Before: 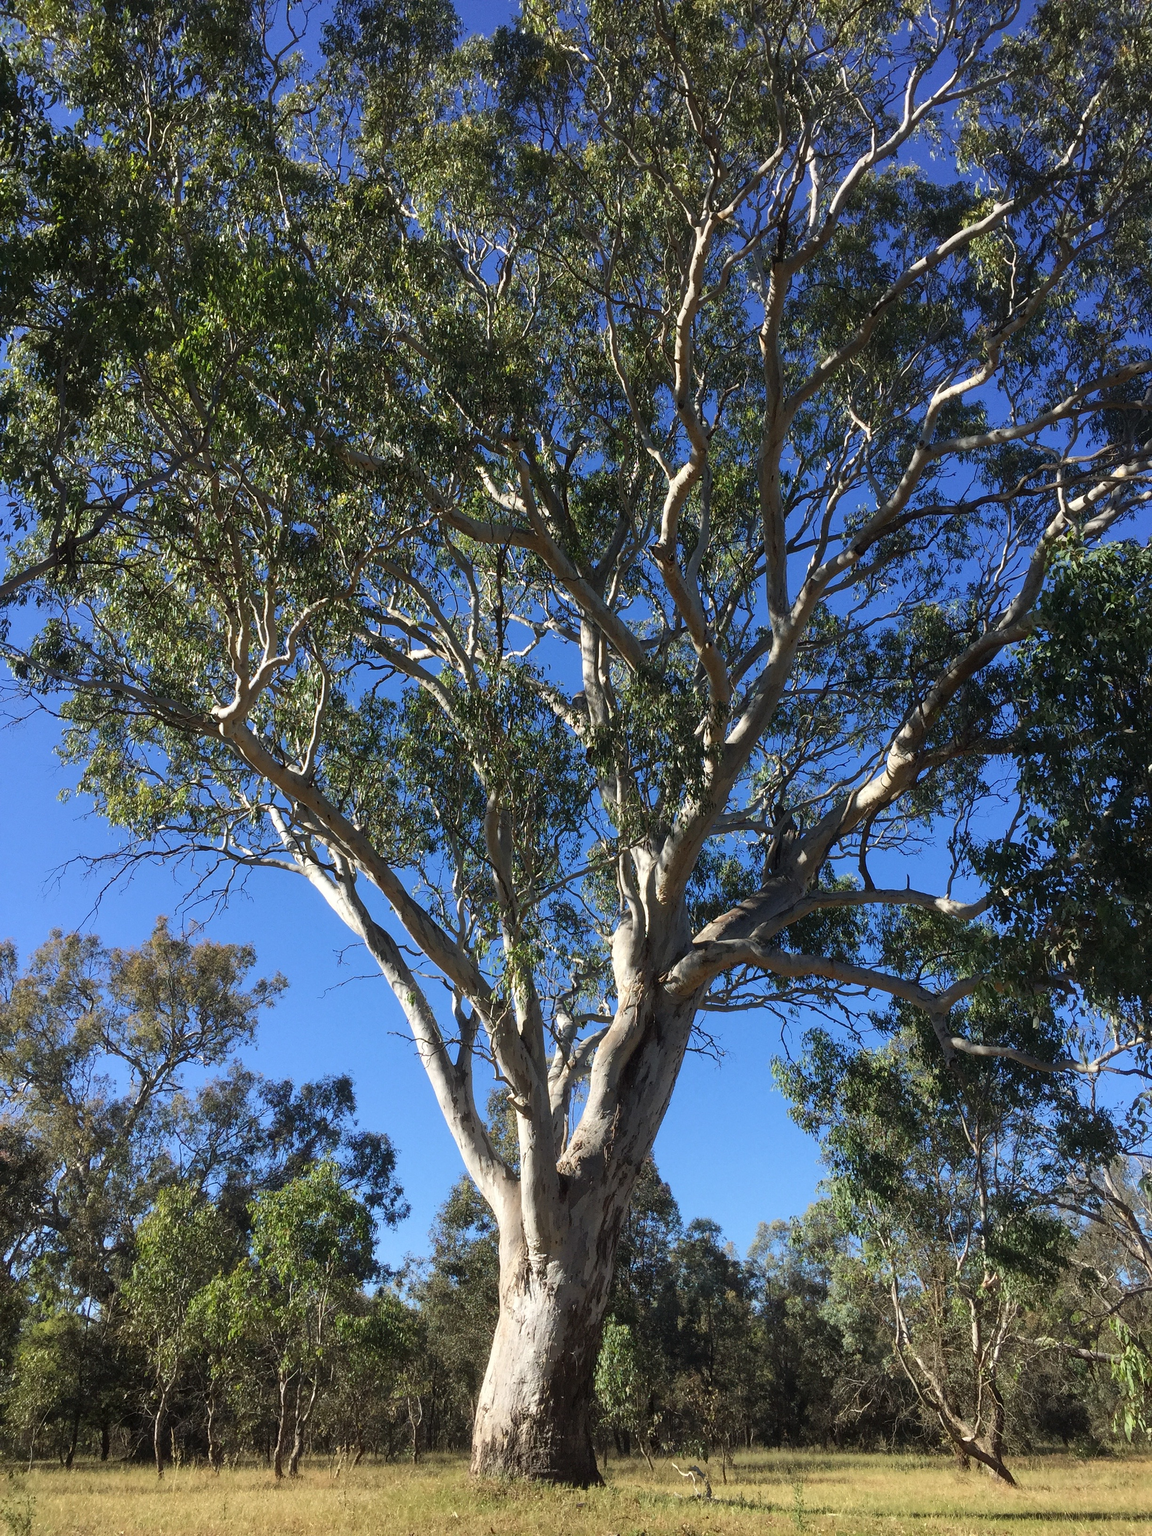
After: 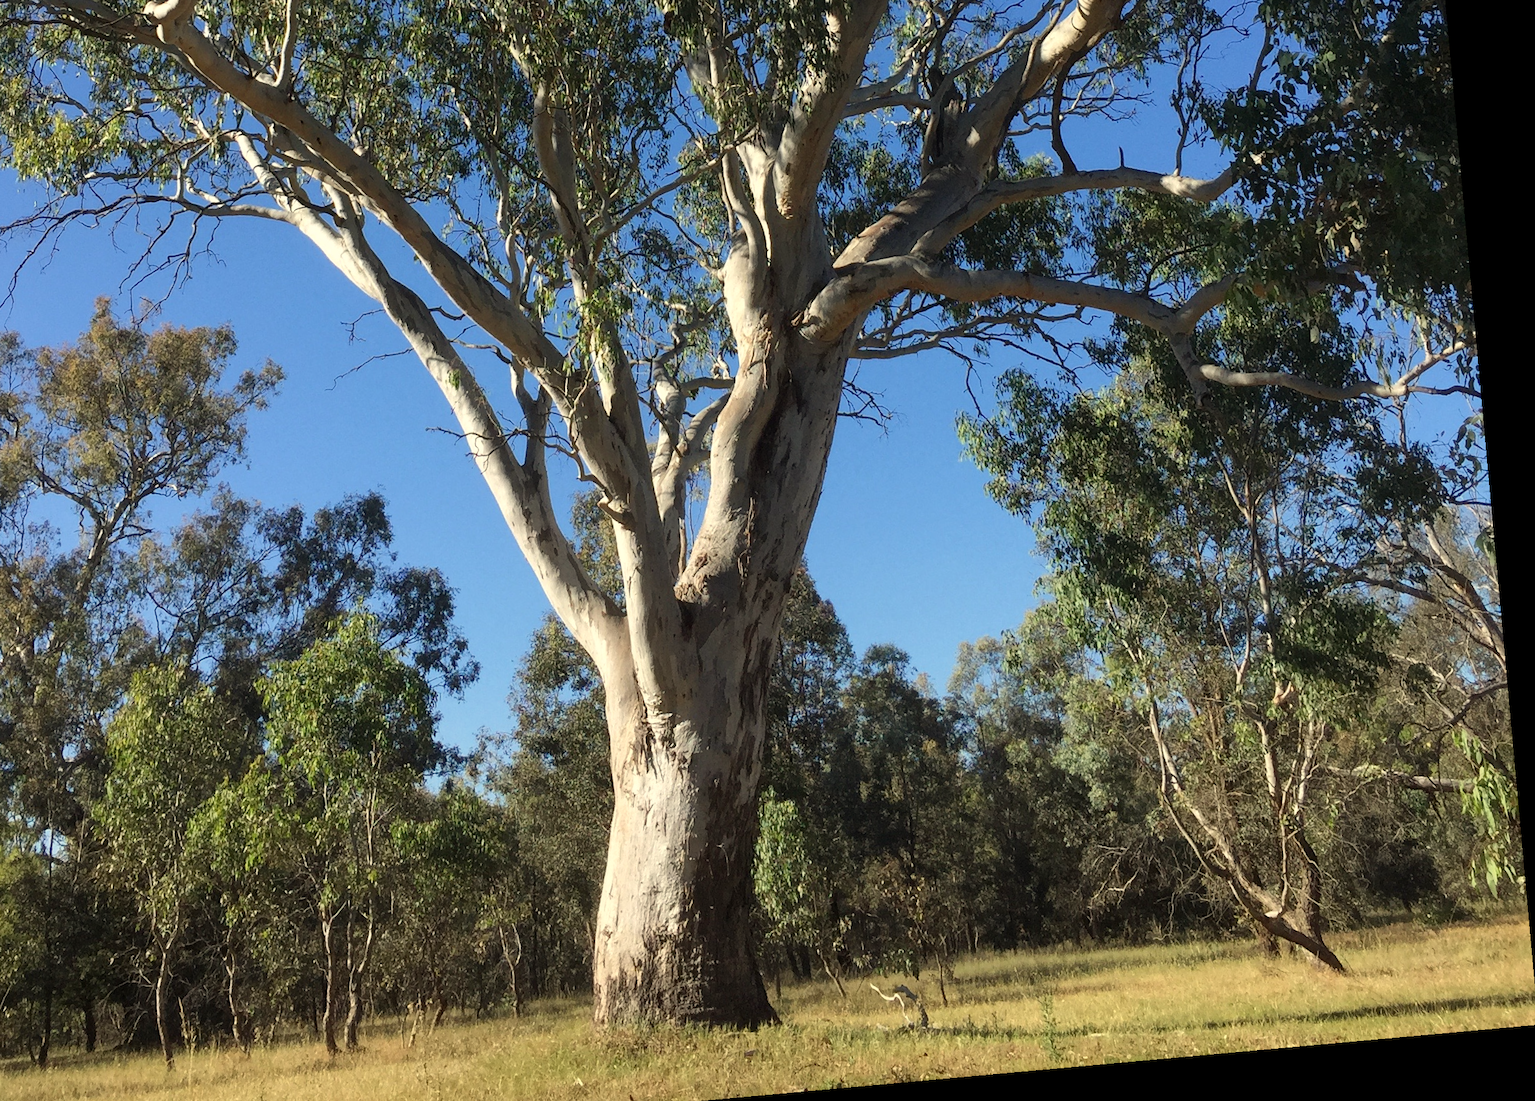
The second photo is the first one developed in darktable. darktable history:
exposure: compensate highlight preservation false
rotate and perspective: rotation -5.2°, automatic cropping off
crop and rotate: left 13.306%, top 48.129%, bottom 2.928%
white balance: red 1.029, blue 0.92
